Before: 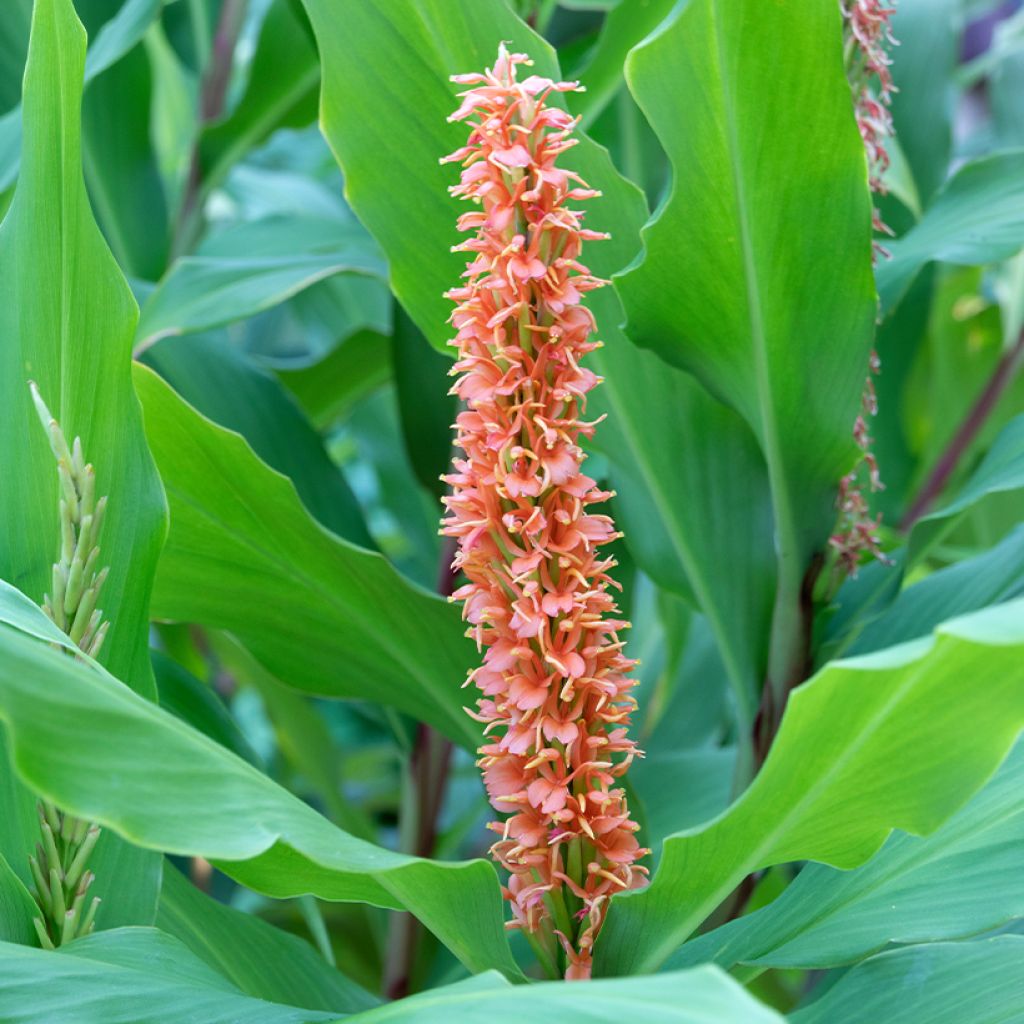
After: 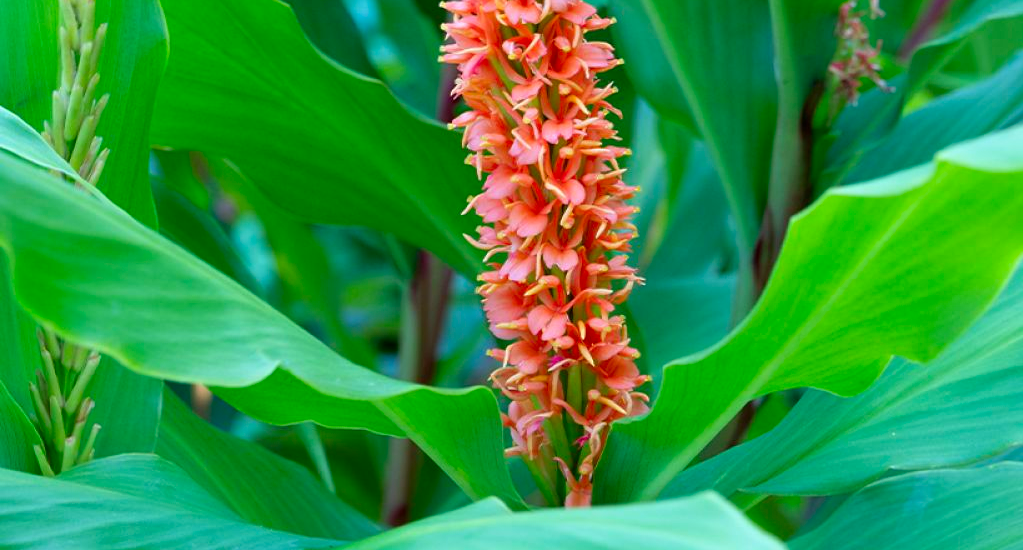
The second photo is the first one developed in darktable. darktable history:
crop and rotate: top 46.237%
contrast brightness saturation: brightness -0.02, saturation 0.35
